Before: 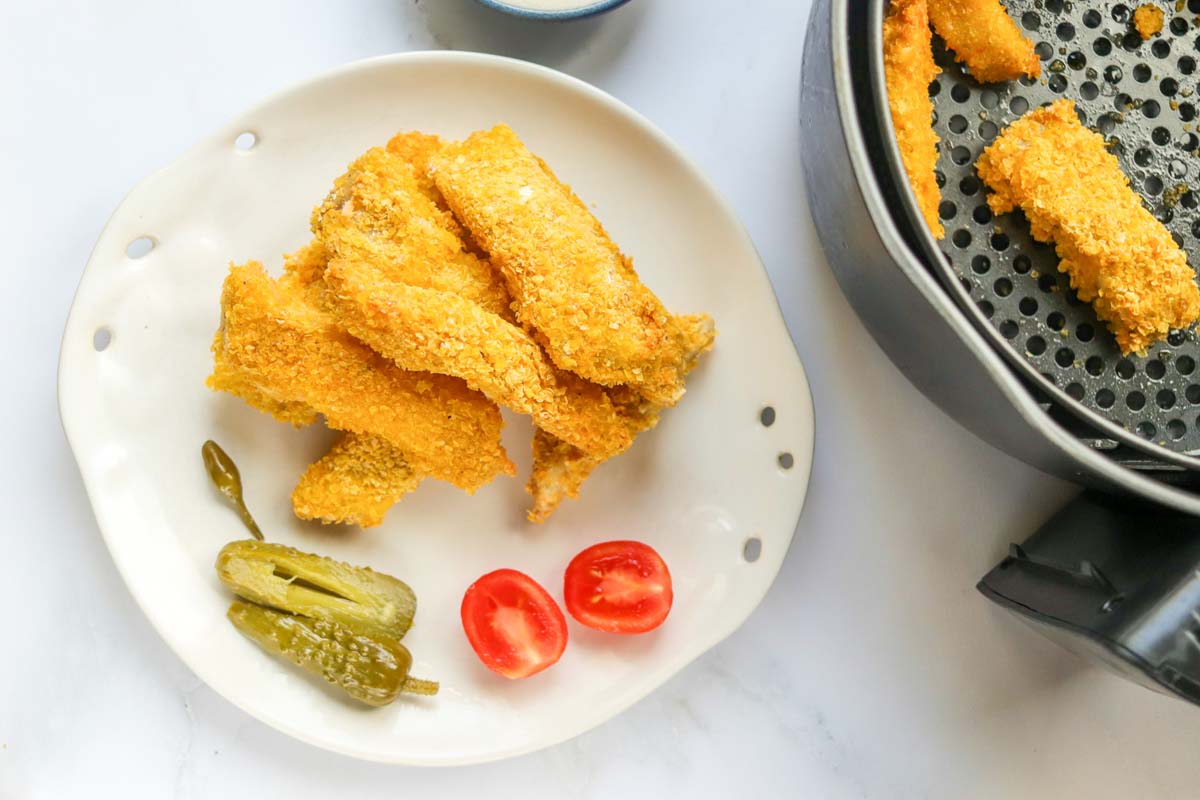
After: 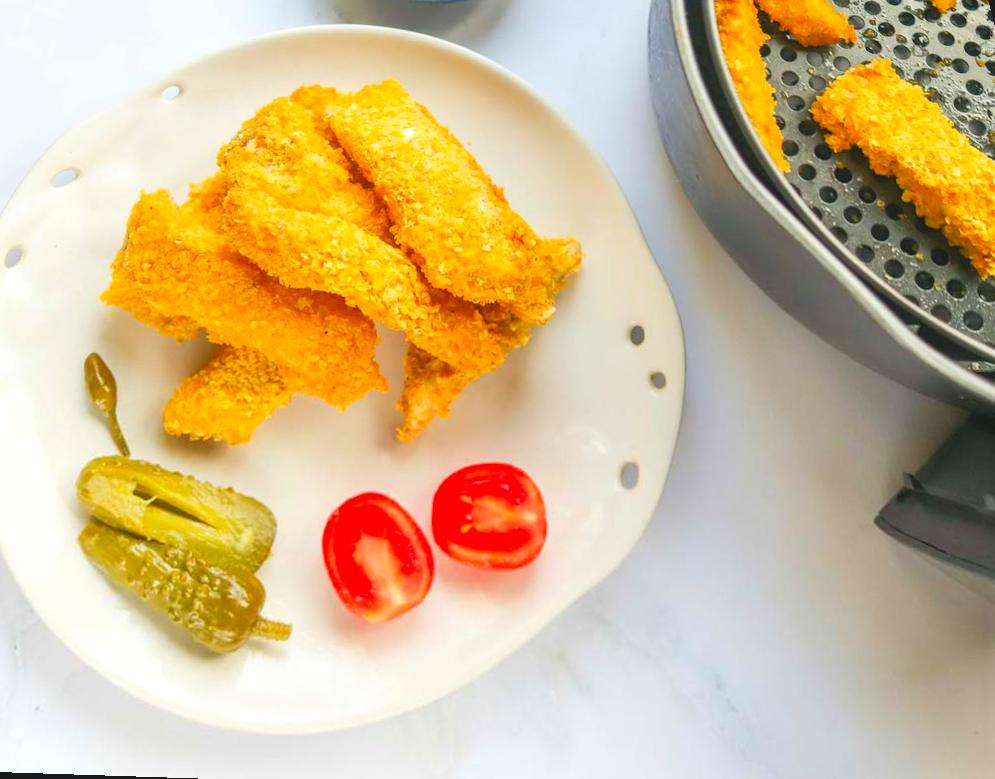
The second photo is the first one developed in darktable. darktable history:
contrast brightness saturation: contrast -0.19, saturation 0.19
rotate and perspective: rotation 0.72°, lens shift (vertical) -0.352, lens shift (horizontal) -0.051, crop left 0.152, crop right 0.859, crop top 0.019, crop bottom 0.964
exposure: black level correction 0.001, exposure 0.5 EV, compensate exposure bias true, compensate highlight preservation false
